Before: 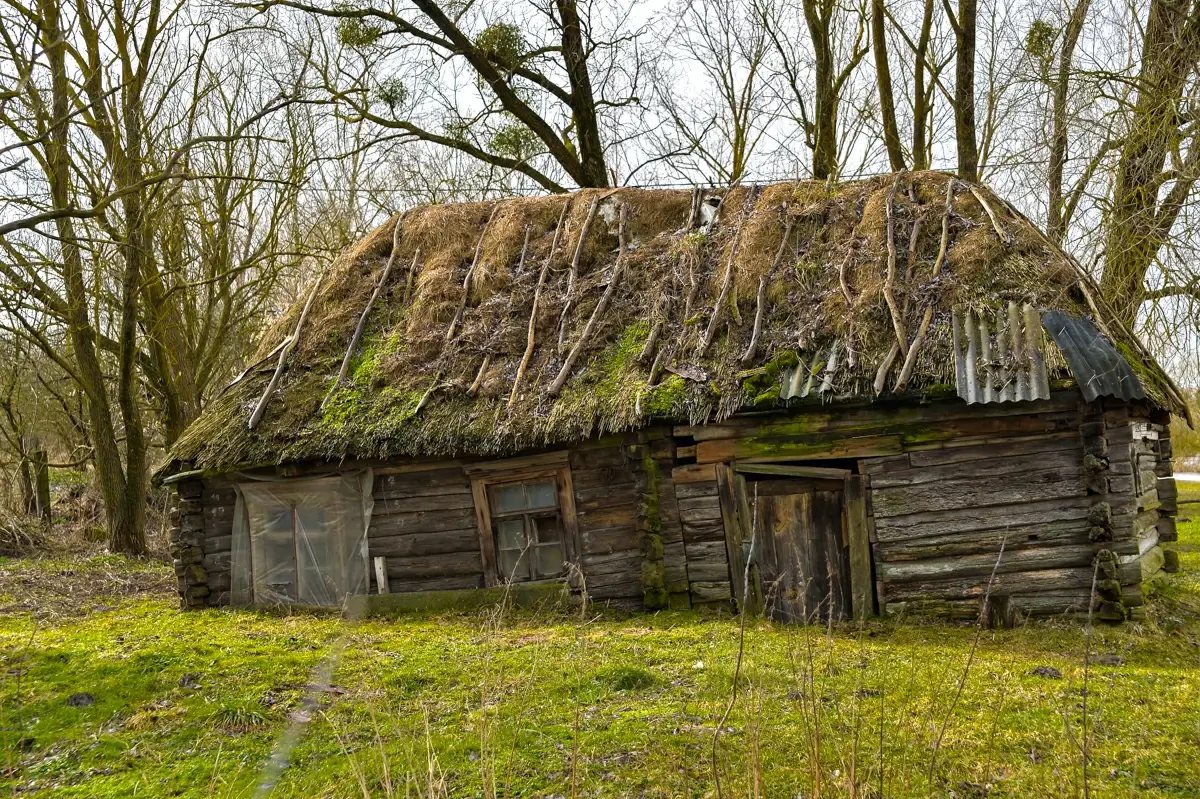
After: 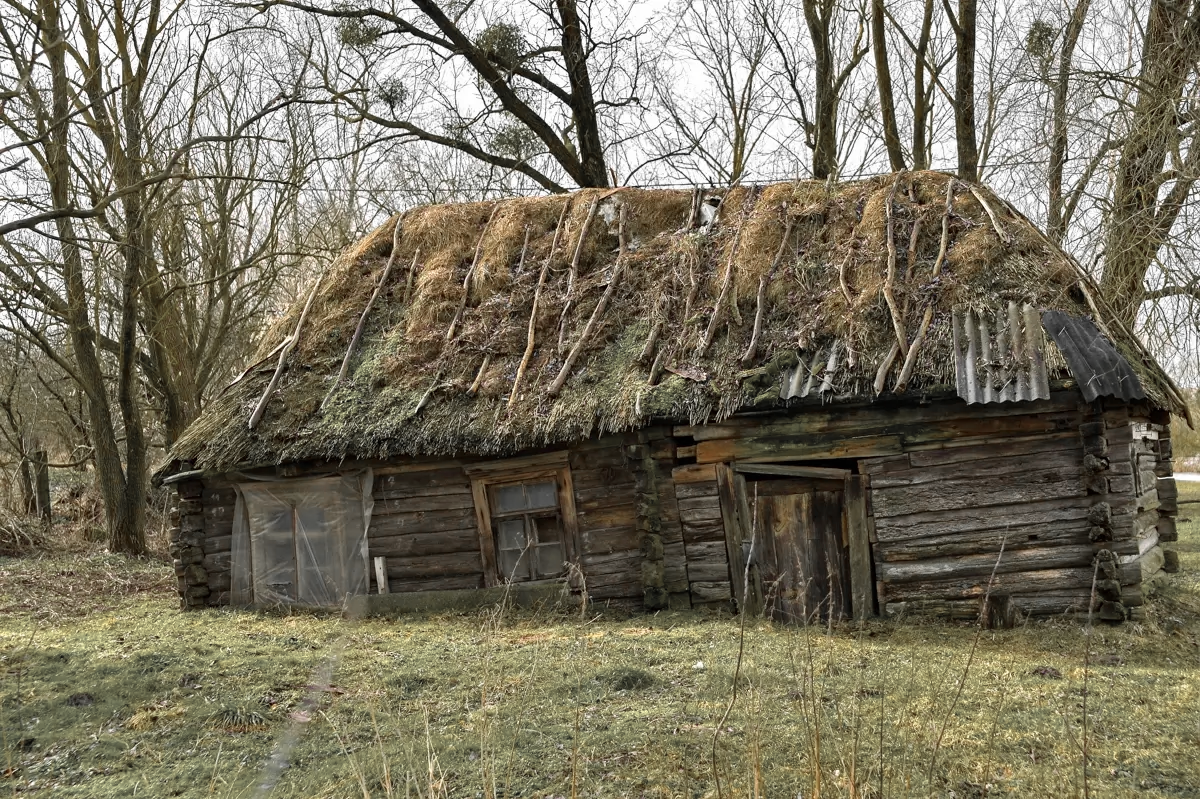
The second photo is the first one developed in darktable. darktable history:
color zones: curves: ch0 [(0, 0.447) (0.184, 0.543) (0.323, 0.476) (0.429, 0.445) (0.571, 0.443) (0.714, 0.451) (0.857, 0.452) (1, 0.447)]; ch1 [(0, 0.464) (0.176, 0.46) (0.287, 0.177) (0.429, 0.002) (0.571, 0) (0.714, 0) (0.857, 0) (1, 0.464)]
